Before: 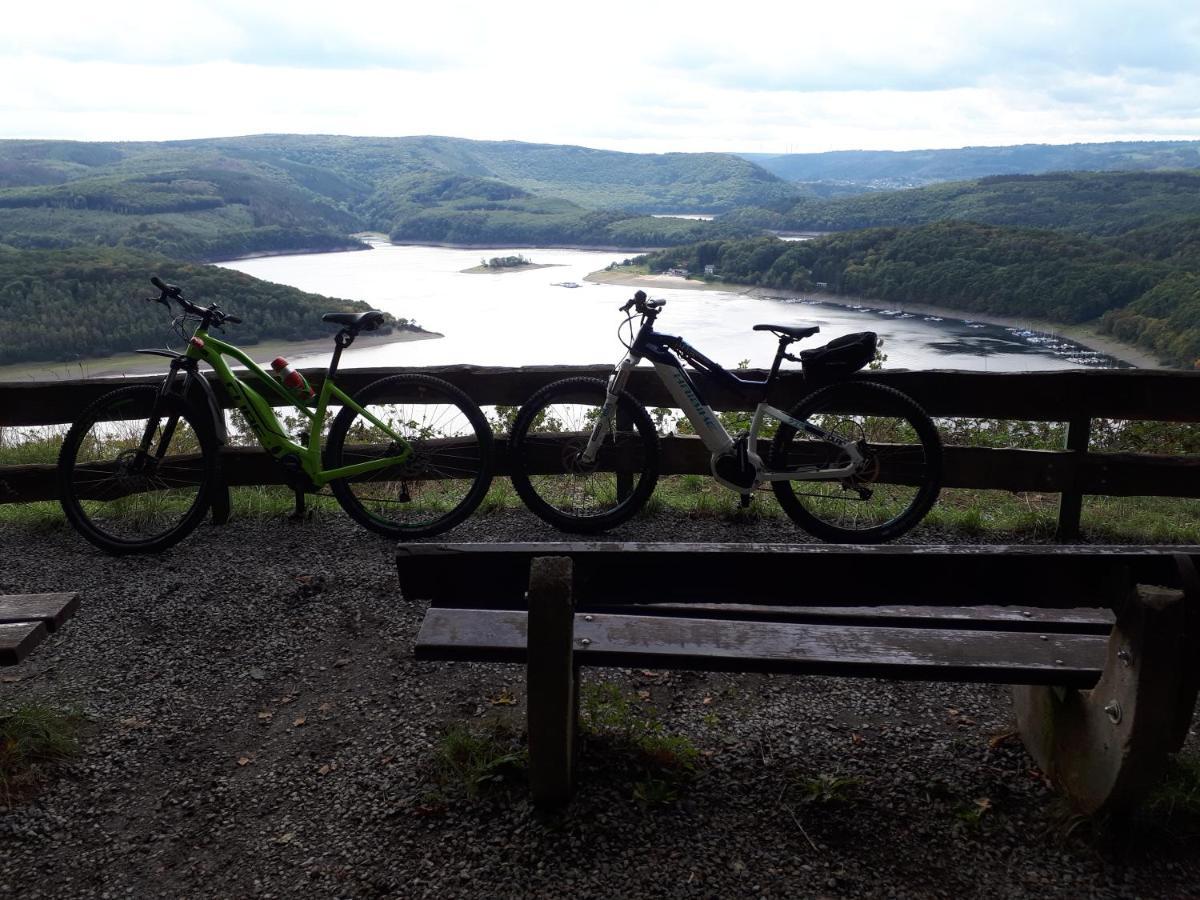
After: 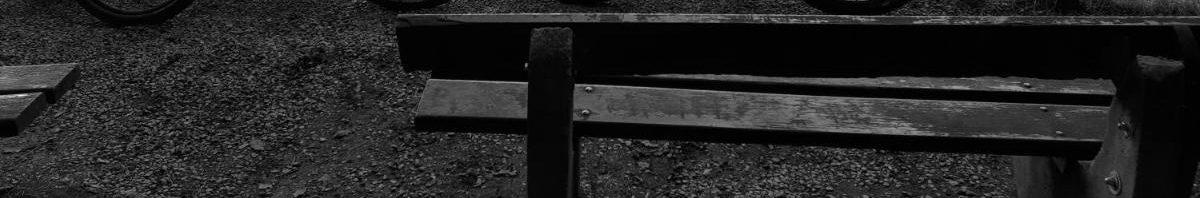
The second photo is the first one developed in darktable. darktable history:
color correction: highlights a* 4.3, highlights b* 4.98, shadows a* -8.01, shadows b* 4.65
crop and rotate: top 58.879%, bottom 19.116%
color zones: curves: ch0 [(0.002, 0.589) (0.107, 0.484) (0.146, 0.249) (0.217, 0.352) (0.309, 0.525) (0.39, 0.404) (0.455, 0.169) (0.597, 0.055) (0.724, 0.212) (0.775, 0.691) (0.869, 0.571) (1, 0.587)]; ch1 [(0, 0) (0.143, 0) (0.286, 0) (0.429, 0) (0.571, 0) (0.714, 0) (0.857, 0)]
